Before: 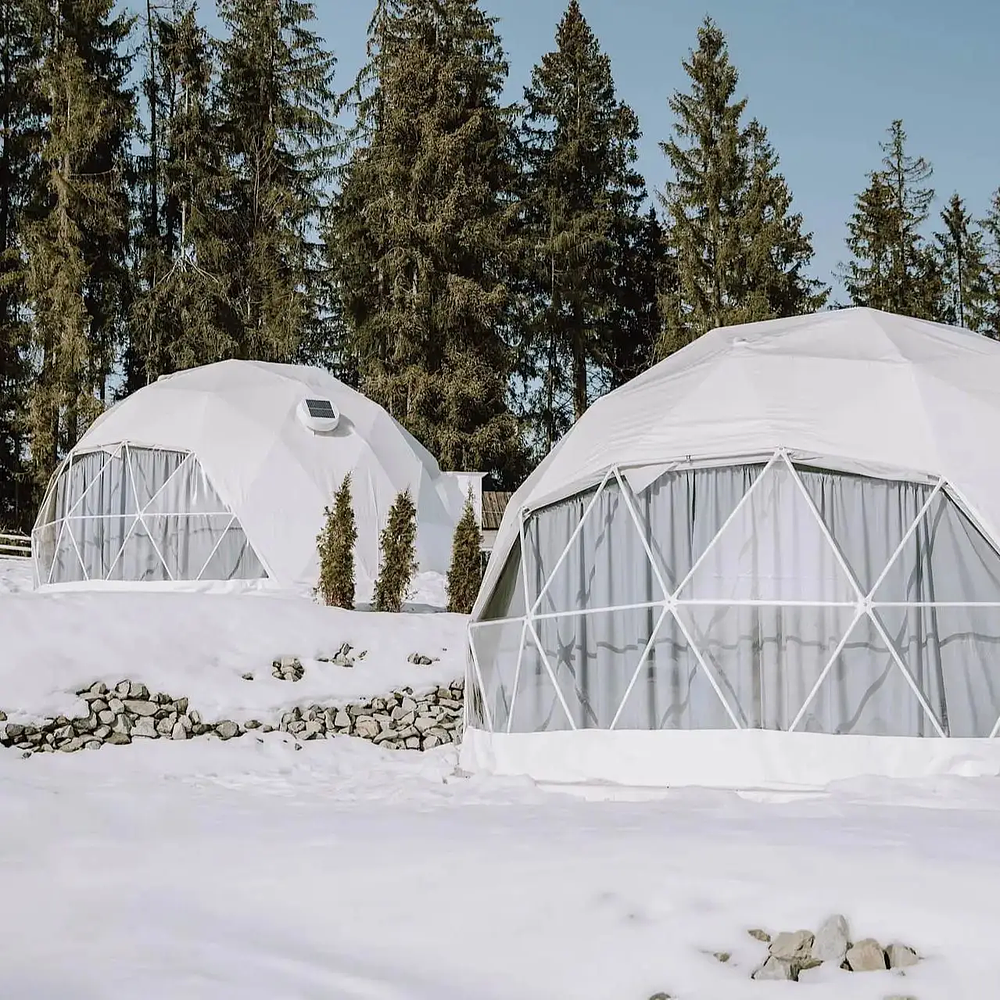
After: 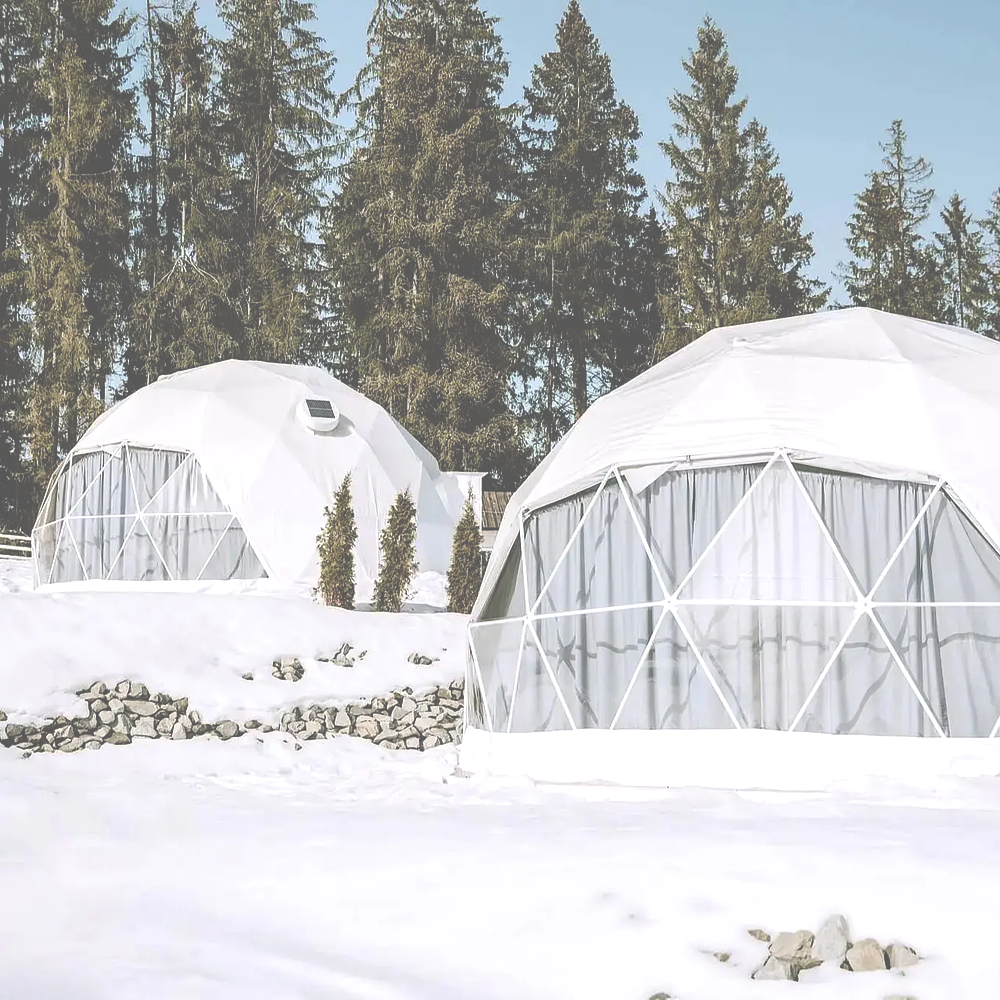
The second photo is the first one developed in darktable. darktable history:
exposure: black level correction -0.072, exposure 0.501 EV, compensate exposure bias true, compensate highlight preservation false
